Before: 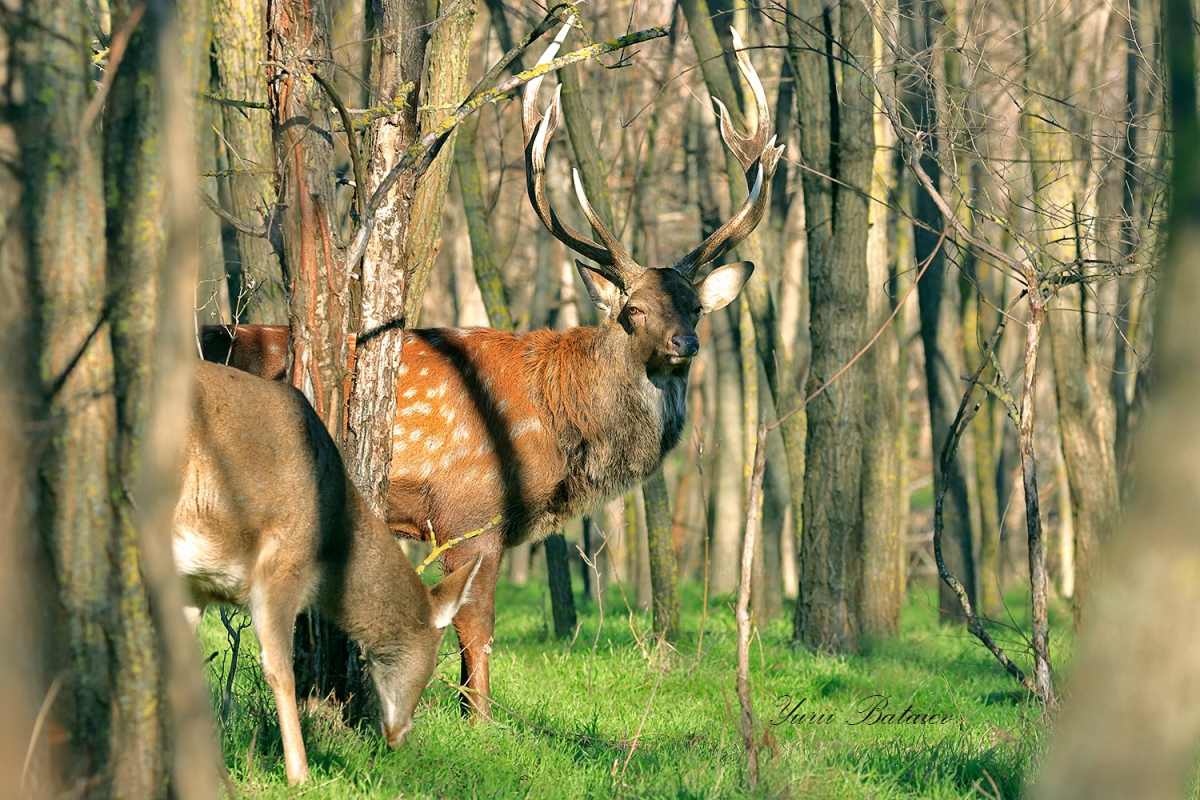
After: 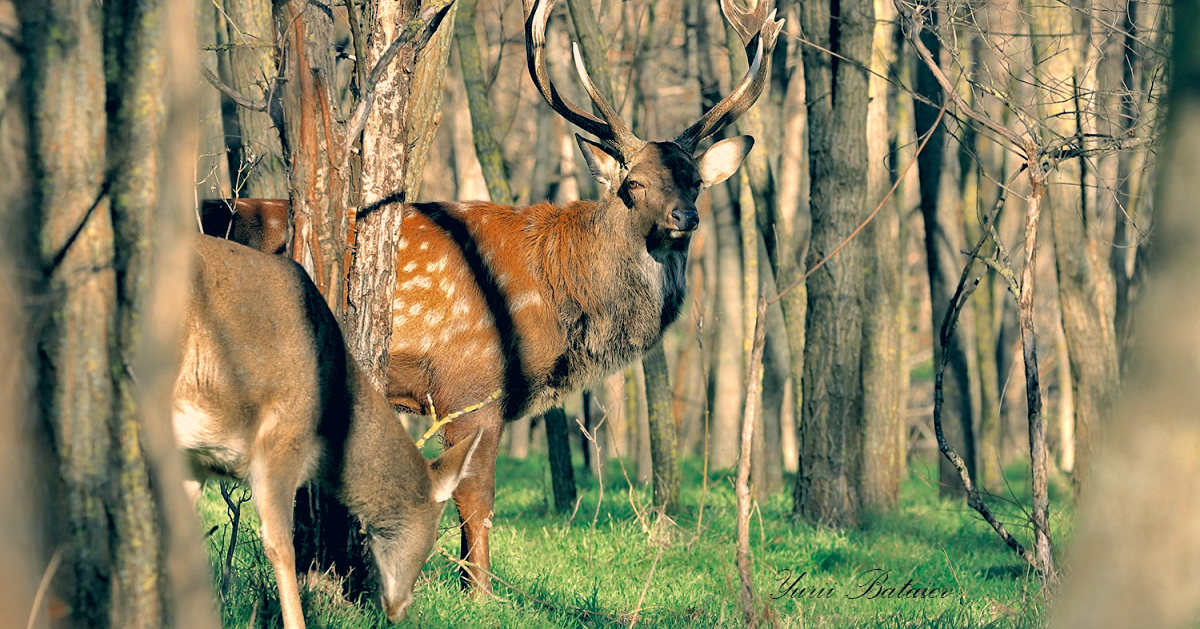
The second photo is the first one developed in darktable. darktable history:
rgb levels: levels [[0.01, 0.419, 0.839], [0, 0.5, 1], [0, 0.5, 1]]
color correction: highlights a* 10.32, highlights b* 14.66, shadows a* -9.59, shadows b* -15.02
exposure: black level correction 0.002, exposure -0.1 EV, compensate highlight preservation false
color zones: curves: ch0 [(0, 0.5) (0.125, 0.4) (0.25, 0.5) (0.375, 0.4) (0.5, 0.4) (0.625, 0.35) (0.75, 0.35) (0.875, 0.5)]; ch1 [(0, 0.35) (0.125, 0.45) (0.25, 0.35) (0.375, 0.35) (0.5, 0.35) (0.625, 0.35) (0.75, 0.45) (0.875, 0.35)]; ch2 [(0, 0.6) (0.125, 0.5) (0.25, 0.5) (0.375, 0.6) (0.5, 0.6) (0.625, 0.5) (0.75, 0.5) (0.875, 0.5)]
crop and rotate: top 15.774%, bottom 5.506%
